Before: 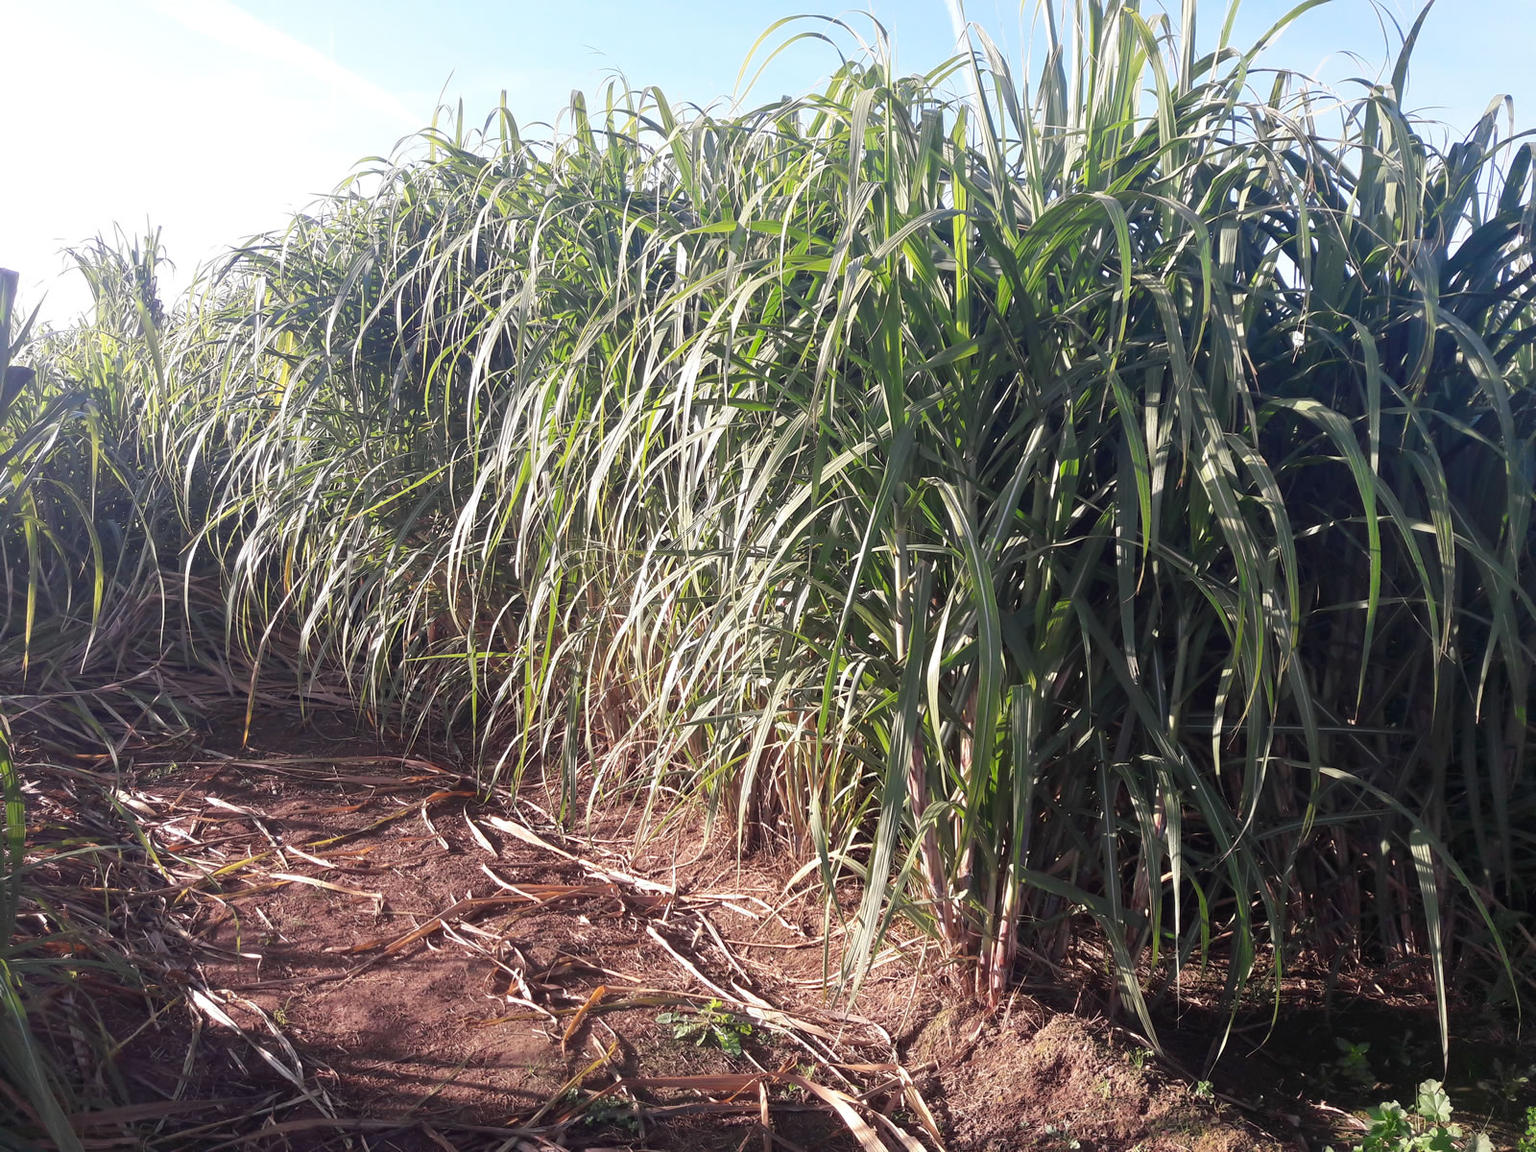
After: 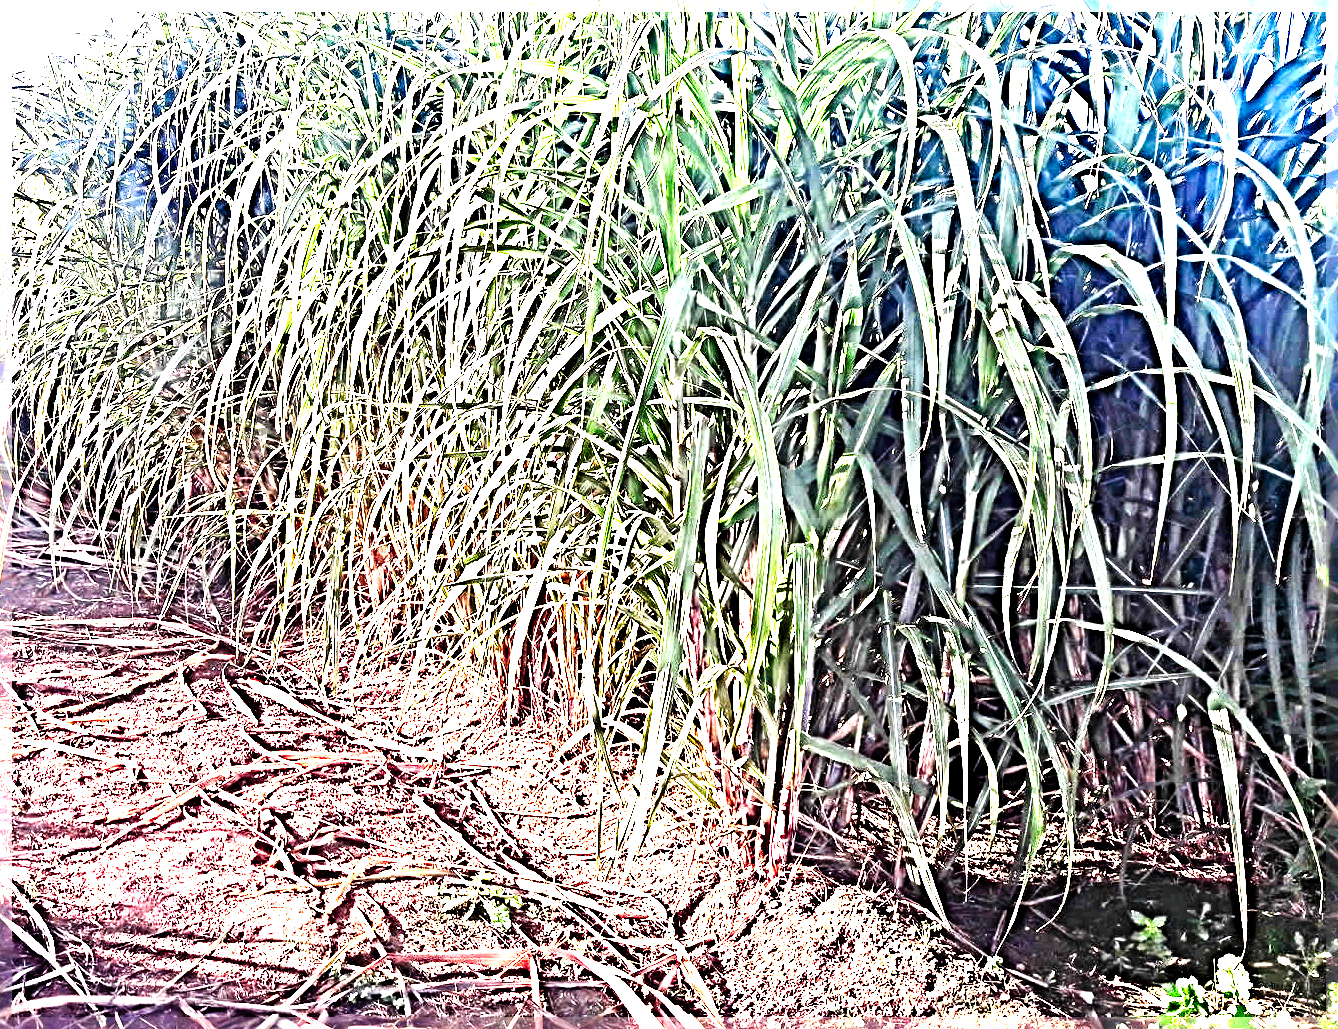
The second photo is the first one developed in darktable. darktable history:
crop: left 16.315%, top 14.246%
sharpen: radius 6.3, amount 1.8, threshold 0
levels: levels [0, 0.374, 0.749]
base curve: curves: ch0 [(0, 0) (0, 0.001) (0.001, 0.001) (0.004, 0.002) (0.007, 0.004) (0.015, 0.013) (0.033, 0.045) (0.052, 0.096) (0.075, 0.17) (0.099, 0.241) (0.163, 0.42) (0.219, 0.55) (0.259, 0.616) (0.327, 0.722) (0.365, 0.765) (0.522, 0.873) (0.547, 0.881) (0.689, 0.919) (0.826, 0.952) (1, 1)], preserve colors none
exposure: exposure 1.5 EV, compensate highlight preservation false
